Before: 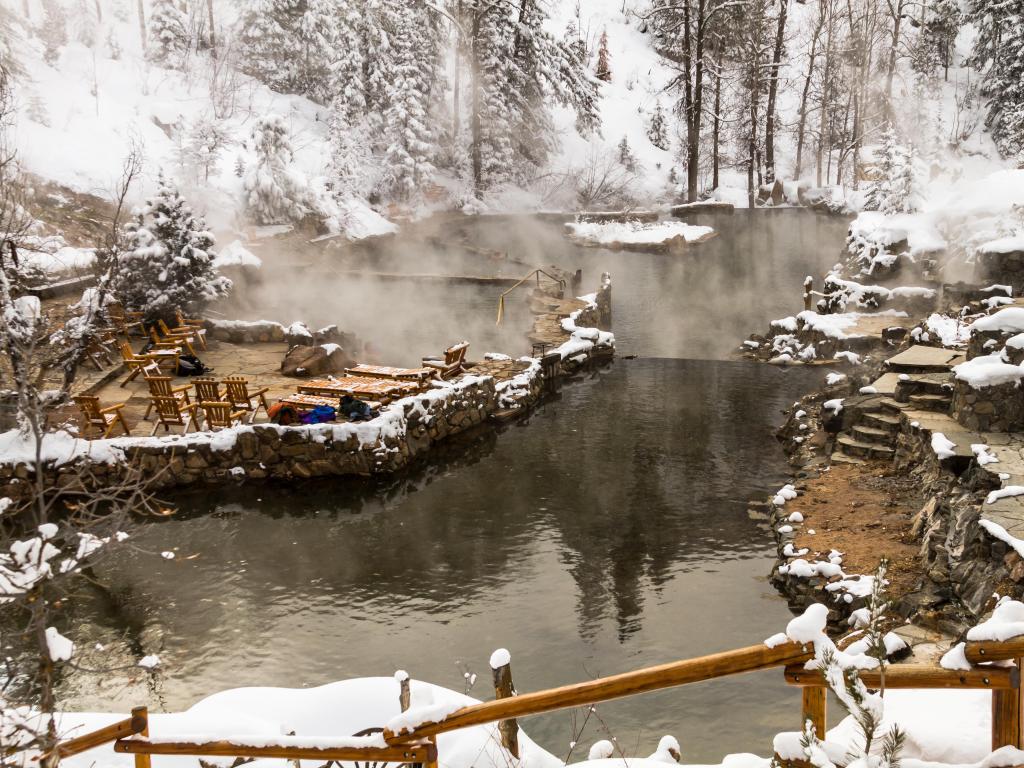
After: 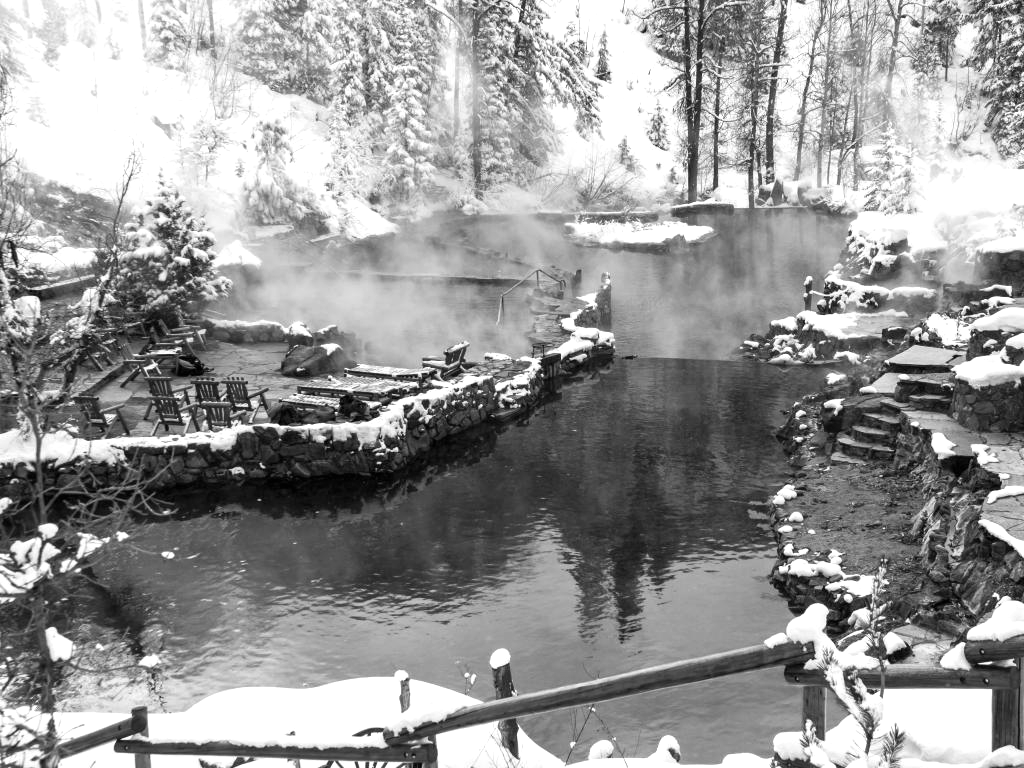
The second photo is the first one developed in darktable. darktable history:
color calibration: output gray [0.267, 0.423, 0.261, 0], illuminant custom, x 0.459, y 0.429, temperature 2646.92 K
